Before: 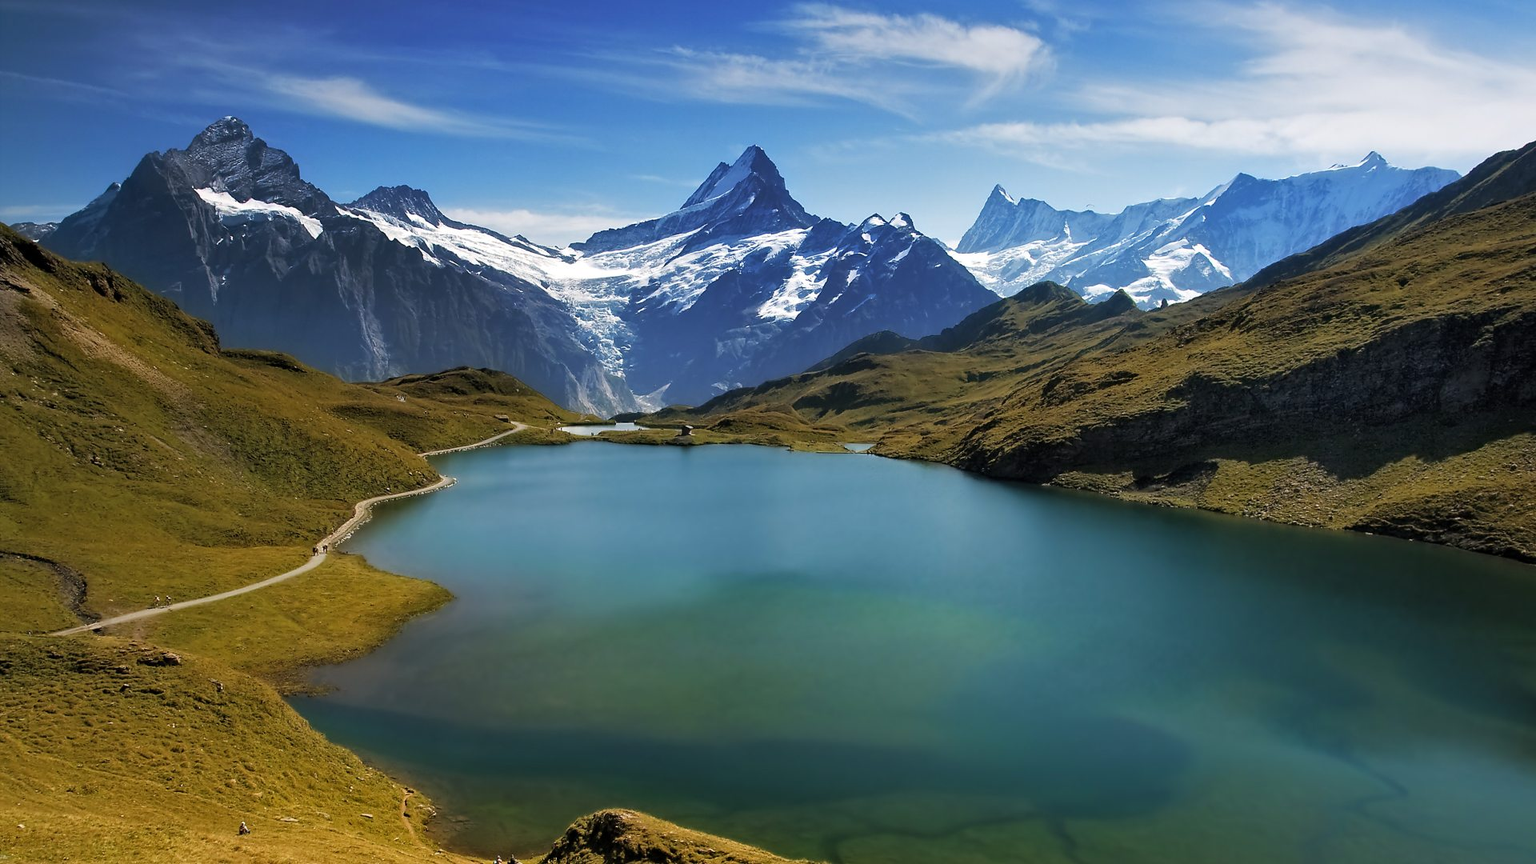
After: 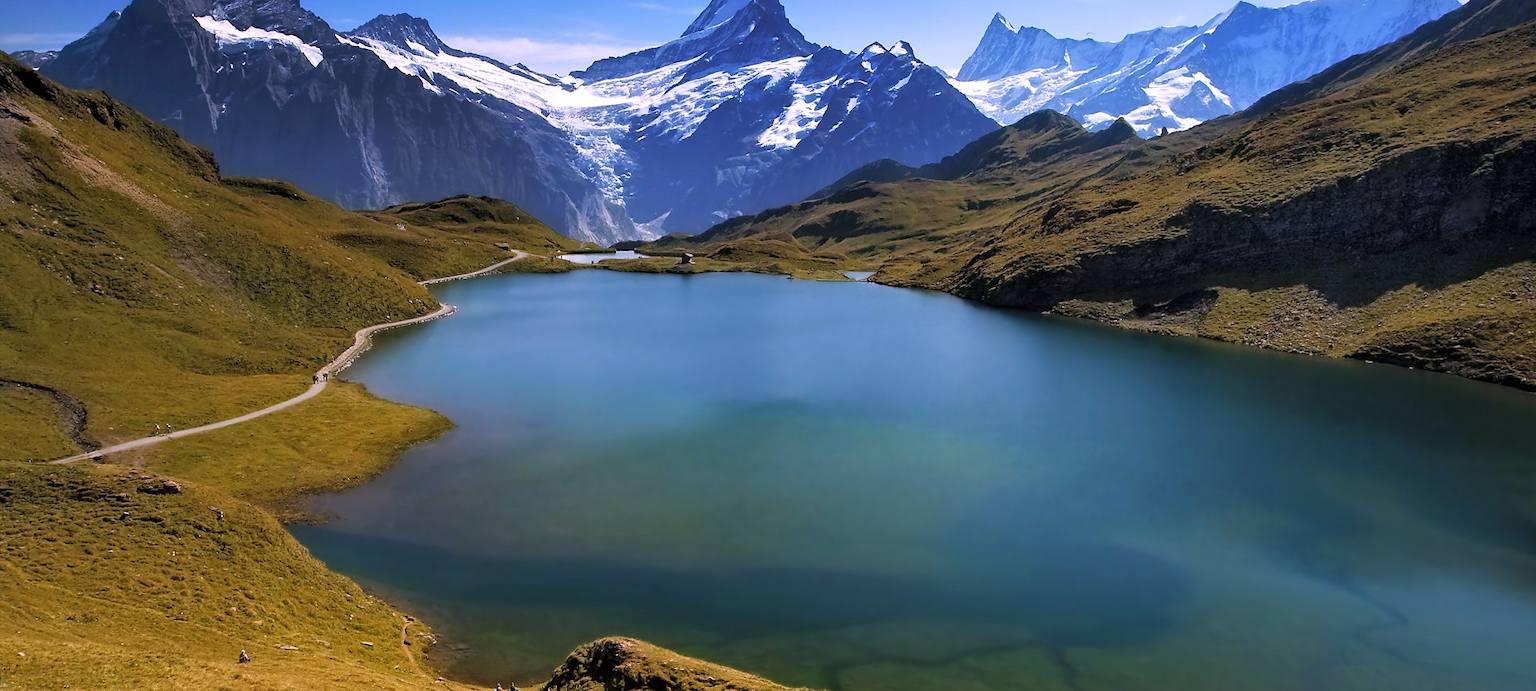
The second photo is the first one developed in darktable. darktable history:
crop and rotate: top 19.998%
white balance: red 1.042, blue 1.17
